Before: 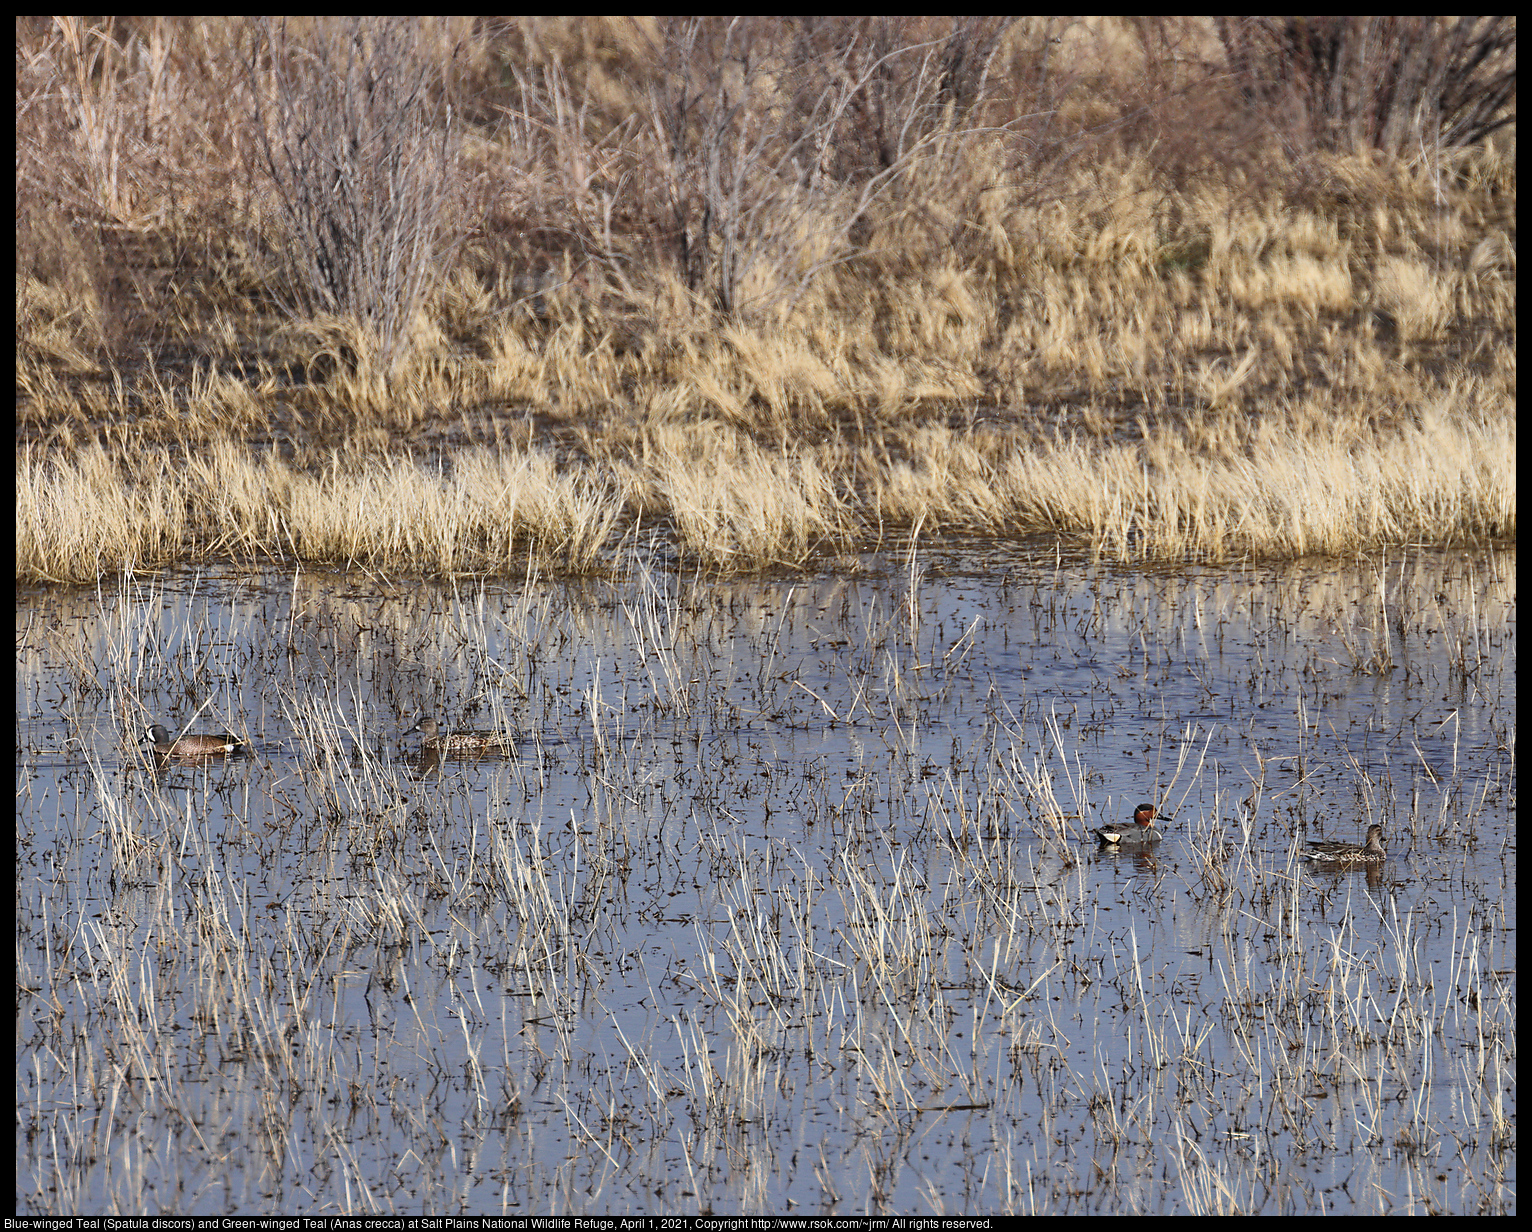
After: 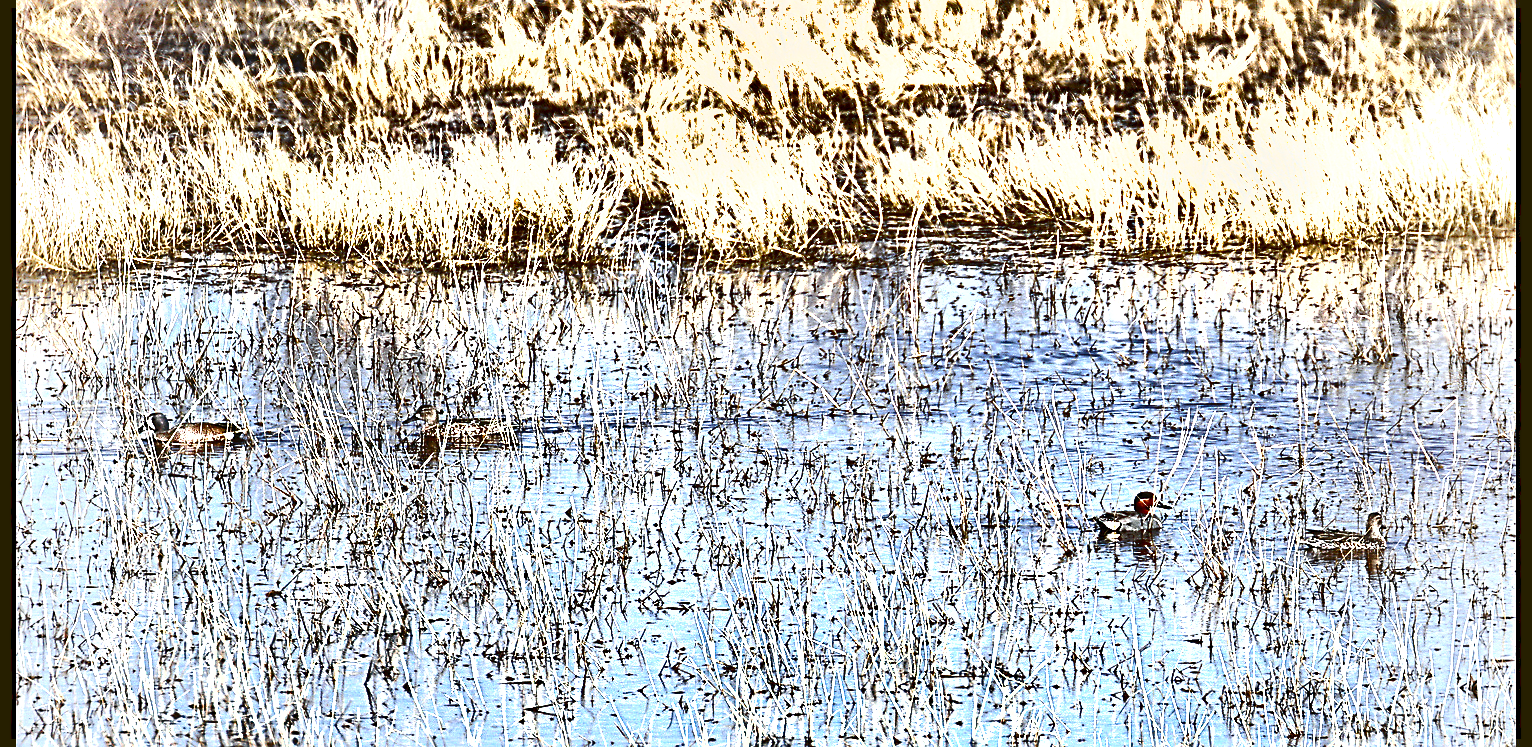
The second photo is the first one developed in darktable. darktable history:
tone curve: curves: ch0 [(0, 0) (0.003, 0.1) (0.011, 0.101) (0.025, 0.11) (0.044, 0.126) (0.069, 0.14) (0.1, 0.158) (0.136, 0.18) (0.177, 0.206) (0.224, 0.243) (0.277, 0.293) (0.335, 0.36) (0.399, 0.446) (0.468, 0.537) (0.543, 0.618) (0.623, 0.694) (0.709, 0.763) (0.801, 0.836) (0.898, 0.908) (1, 1)], preserve colors none
shadows and highlights: shadows 30.63, highlights -63.22, shadows color adjustment 98%, highlights color adjustment 58.61%, soften with gaussian
exposure: exposure 2.04 EV, compensate highlight preservation false
color balance: lift [1.004, 1.002, 1.002, 0.998], gamma [1, 1.007, 1.002, 0.993], gain [1, 0.977, 1.013, 1.023], contrast -3.64%
crop and rotate: top 25.357%, bottom 13.942%
sharpen: radius 2.817, amount 0.715
